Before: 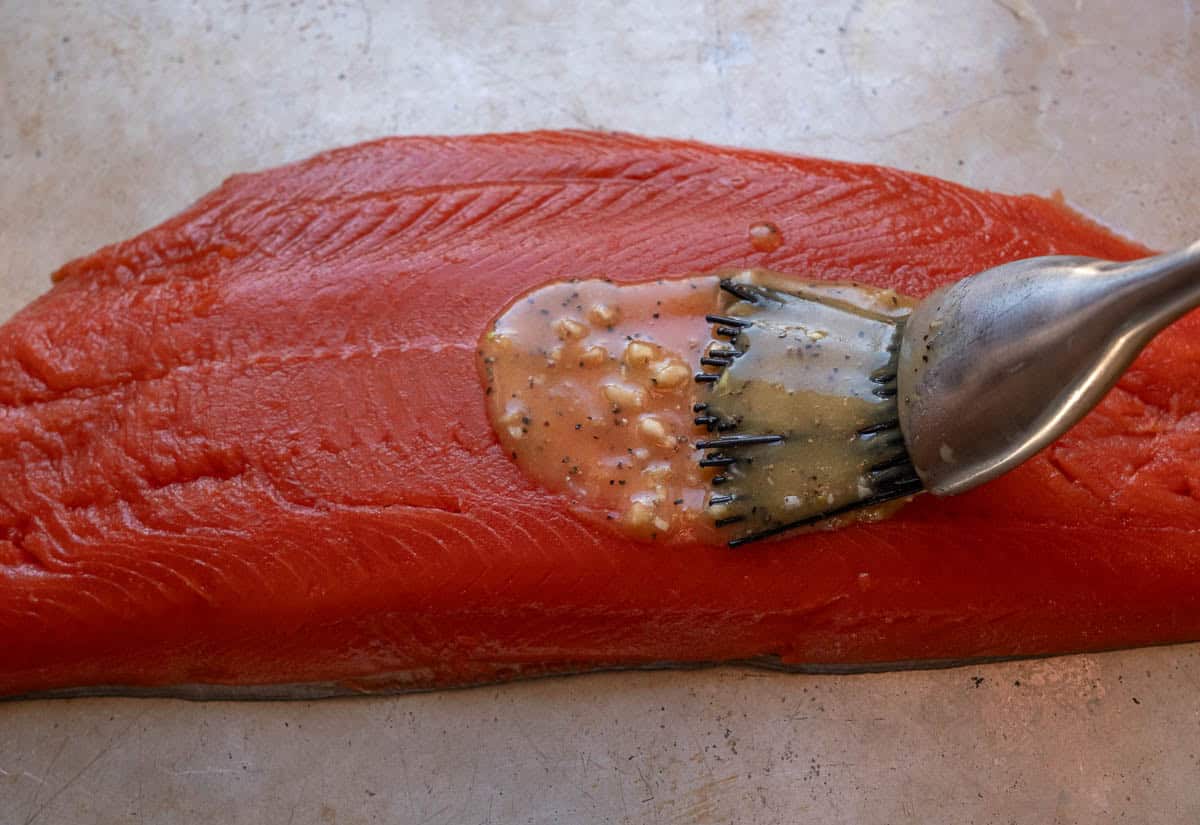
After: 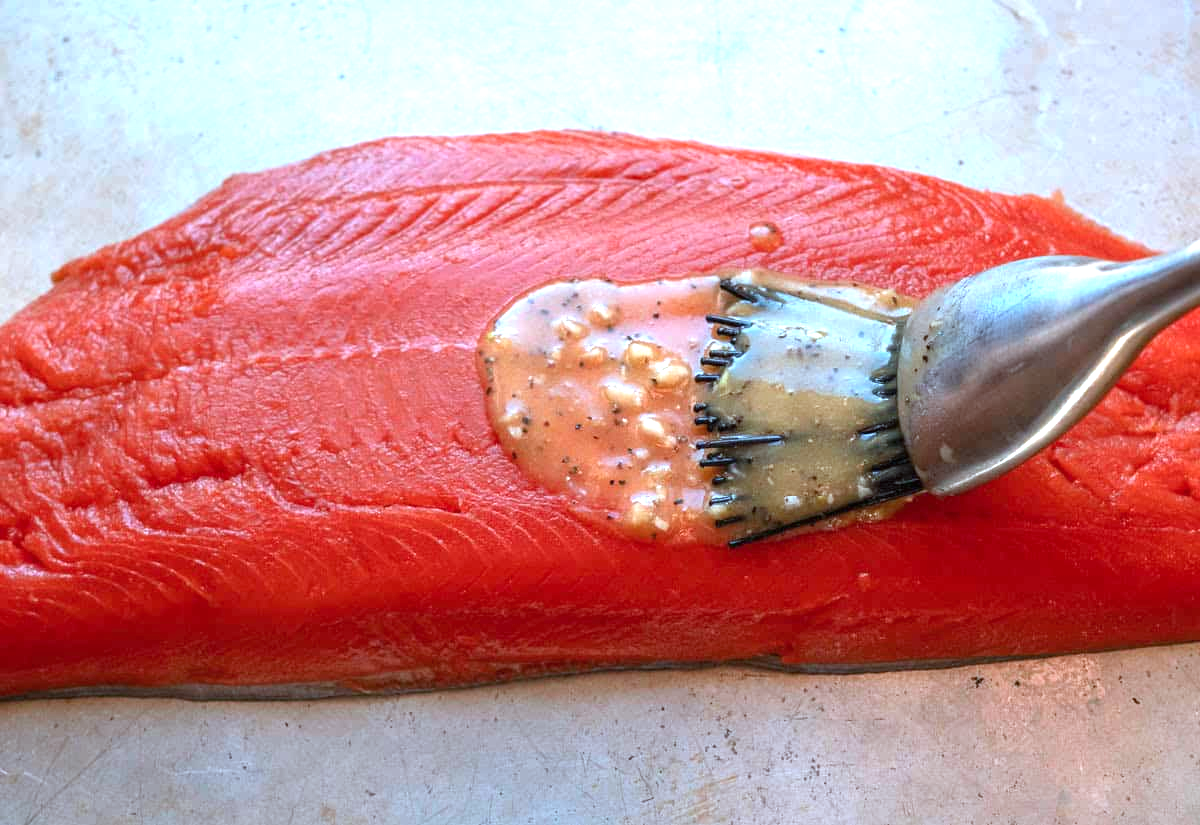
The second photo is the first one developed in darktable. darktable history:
contrast brightness saturation: saturation 0.098
color correction: highlights a* -10.54, highlights b* -18.95
exposure: black level correction 0, exposure 0.5 EV, compensate exposure bias true, compensate highlight preservation false
